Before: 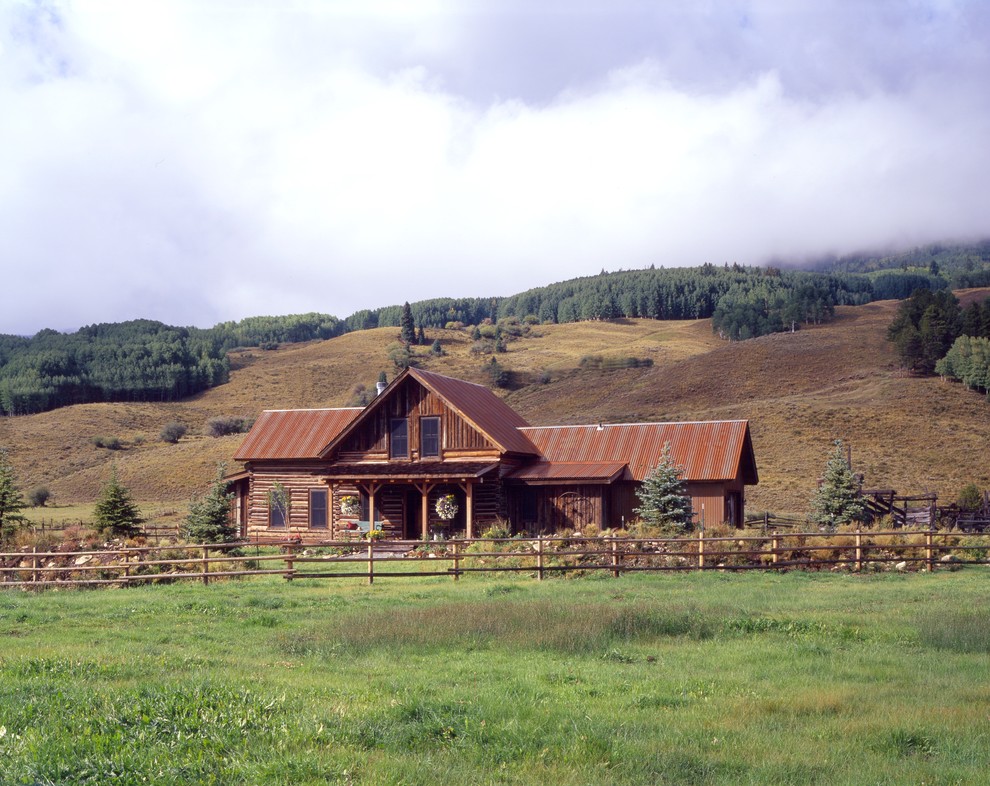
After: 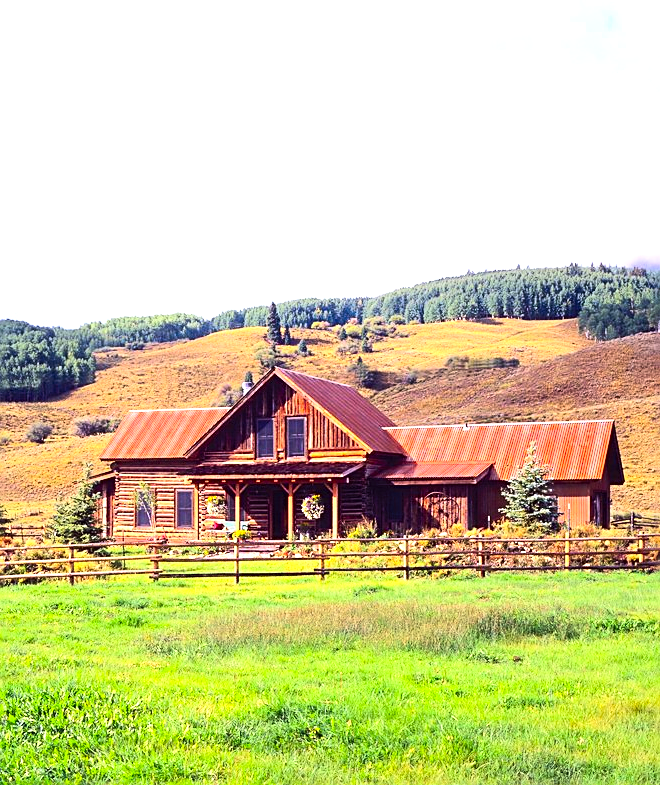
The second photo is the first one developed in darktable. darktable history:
crop and rotate: left 13.537%, right 19.796%
contrast brightness saturation: contrast 0.2, brightness 0.2, saturation 0.8
exposure: black level correction 0, exposure 0.5 EV, compensate highlight preservation false
tone equalizer: -8 EV -0.75 EV, -7 EV -0.7 EV, -6 EV -0.6 EV, -5 EV -0.4 EV, -3 EV 0.4 EV, -2 EV 0.6 EV, -1 EV 0.7 EV, +0 EV 0.75 EV, edges refinement/feathering 500, mask exposure compensation -1.57 EV, preserve details no
sharpen: on, module defaults
